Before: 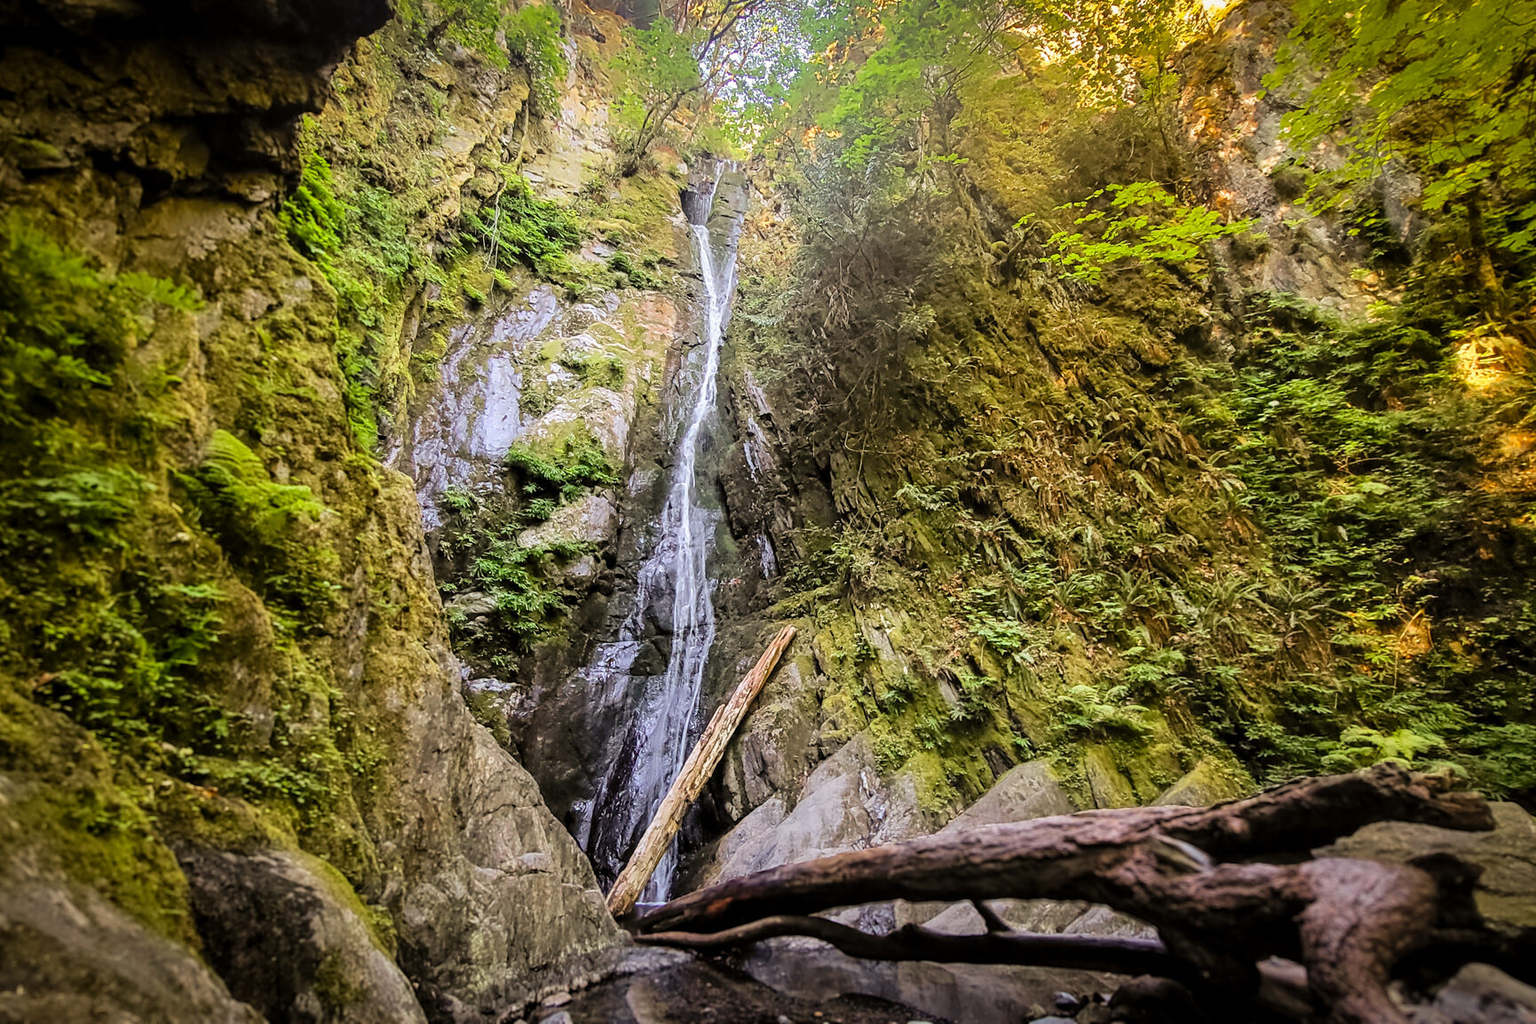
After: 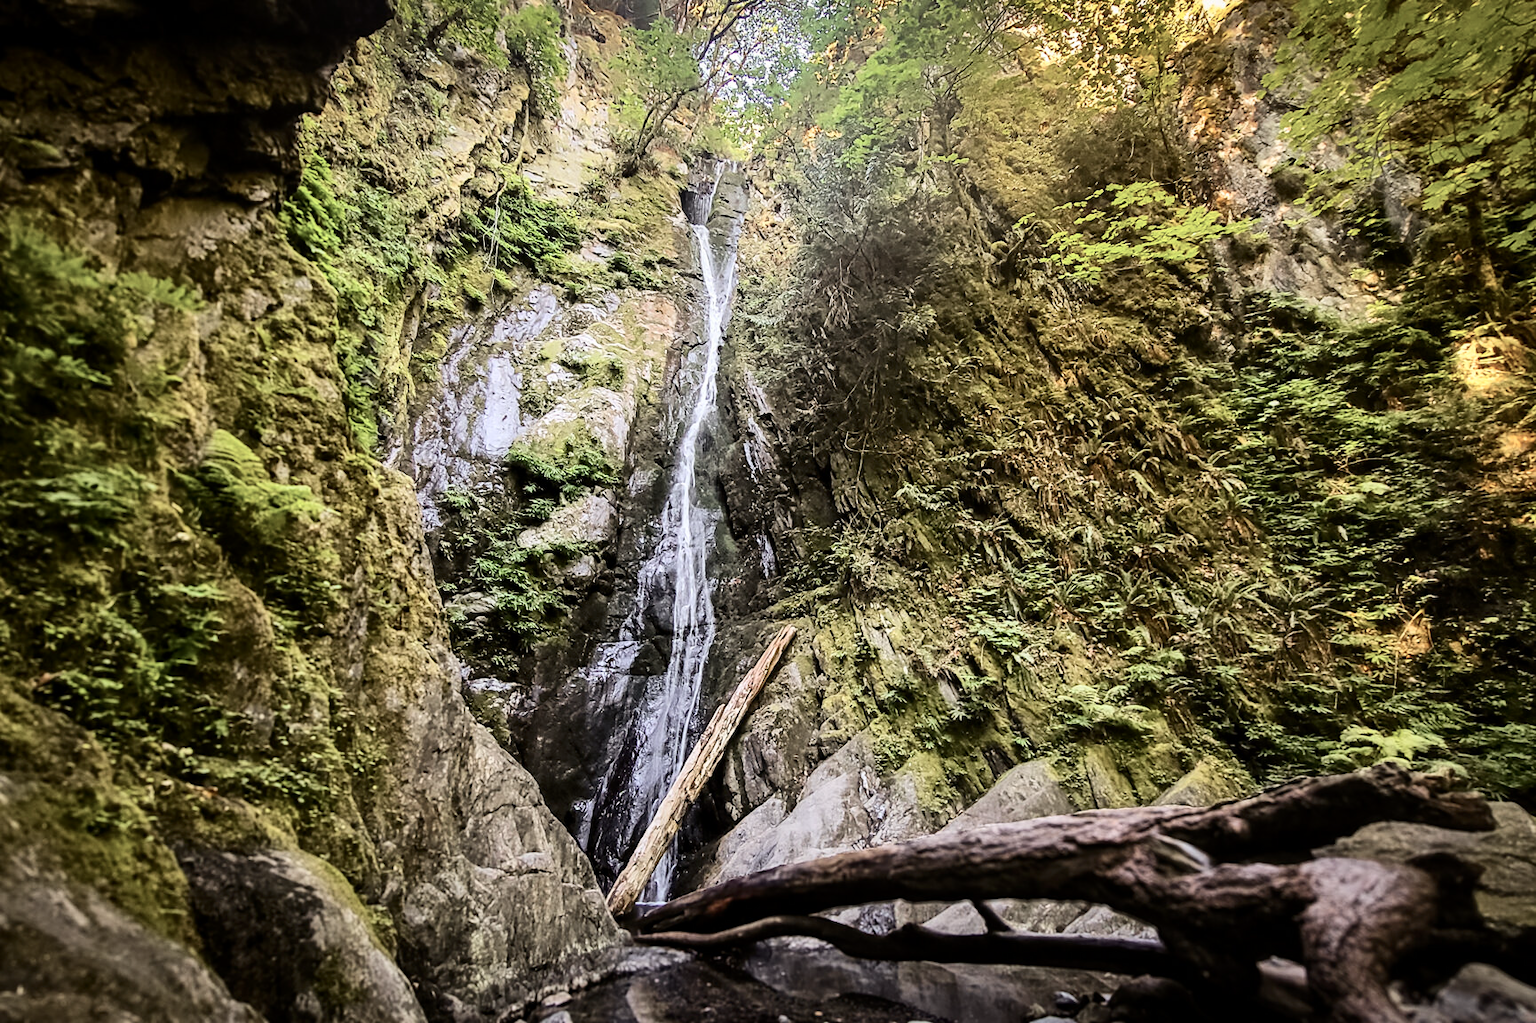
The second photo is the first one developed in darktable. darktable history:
shadows and highlights: shadows 30.63, highlights -63.22, shadows color adjustment 98%, highlights color adjustment 58.61%, soften with gaussian
contrast brightness saturation: contrast 0.25, saturation -0.31
